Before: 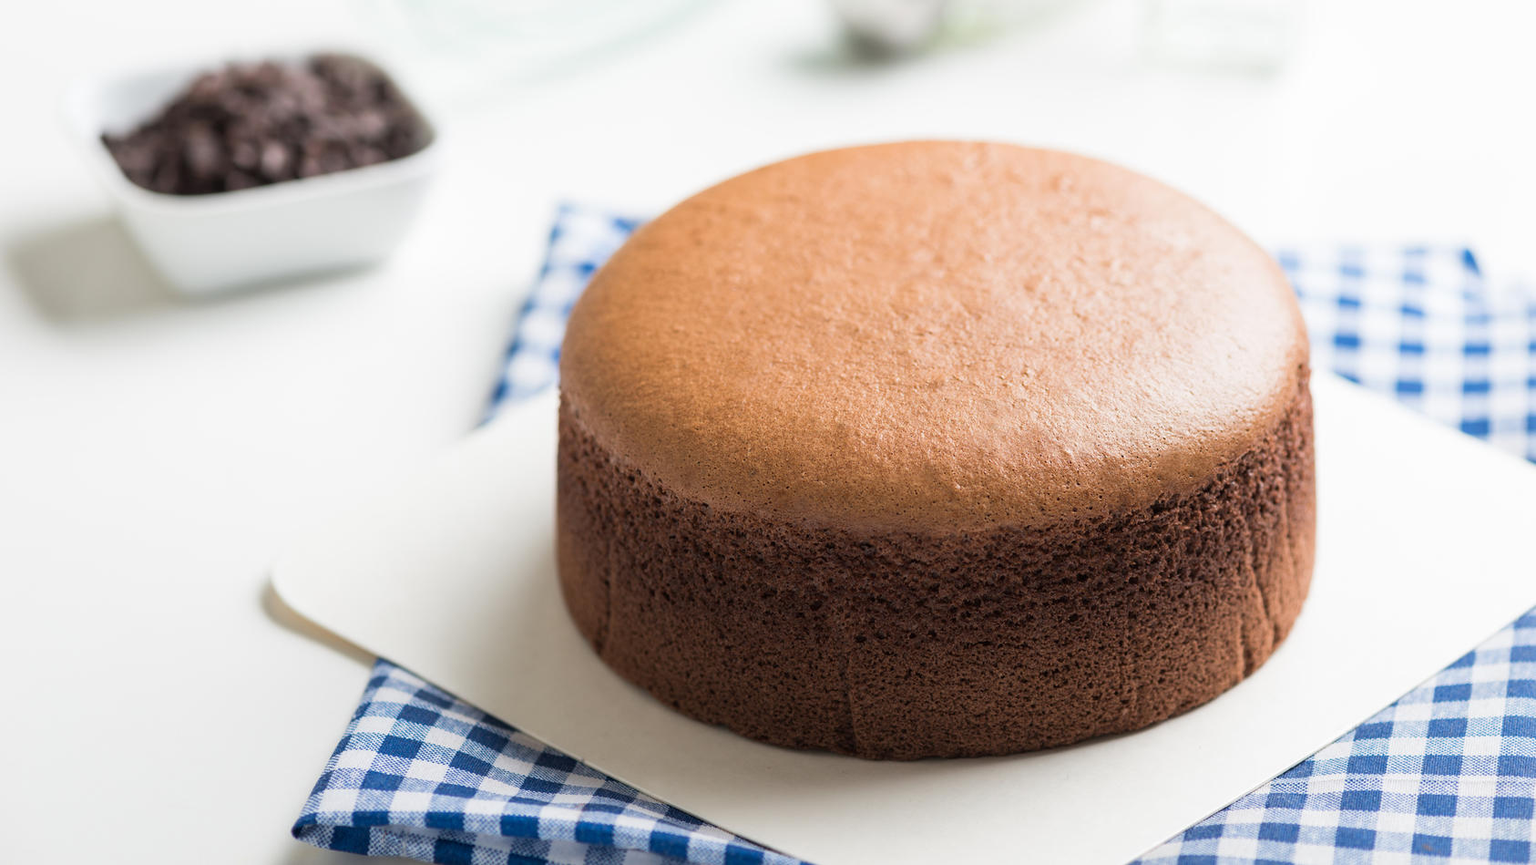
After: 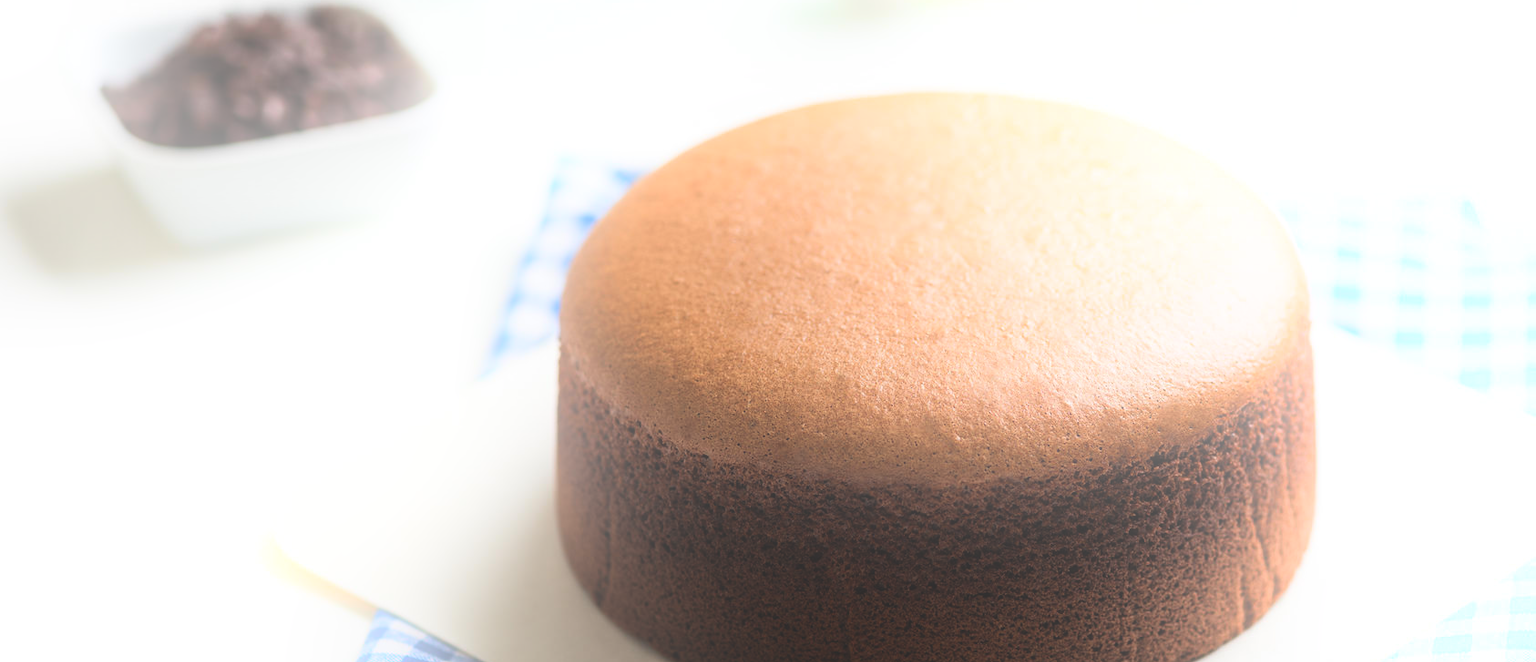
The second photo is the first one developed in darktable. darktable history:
shadows and highlights: shadows -88.03, highlights -35.45, shadows color adjustment 99.15%, highlights color adjustment 0%, soften with gaussian
crop: top 5.667%, bottom 17.637%
bloom: on, module defaults
exposure: black level correction -0.041, exposure 0.064 EV, compensate highlight preservation false
